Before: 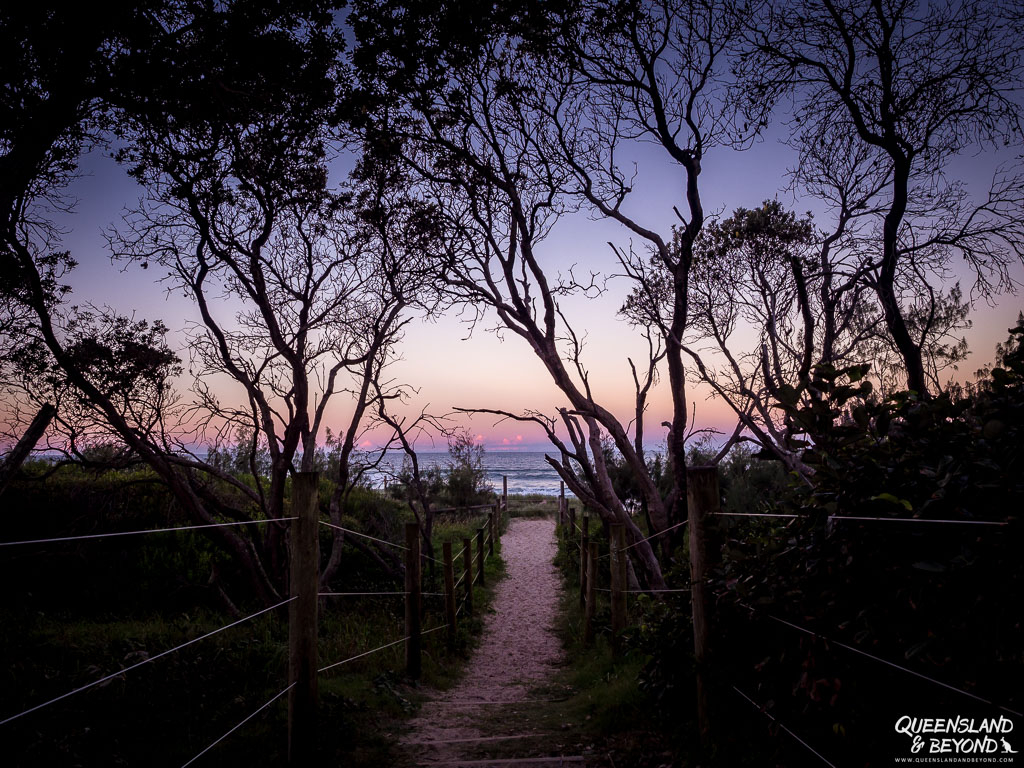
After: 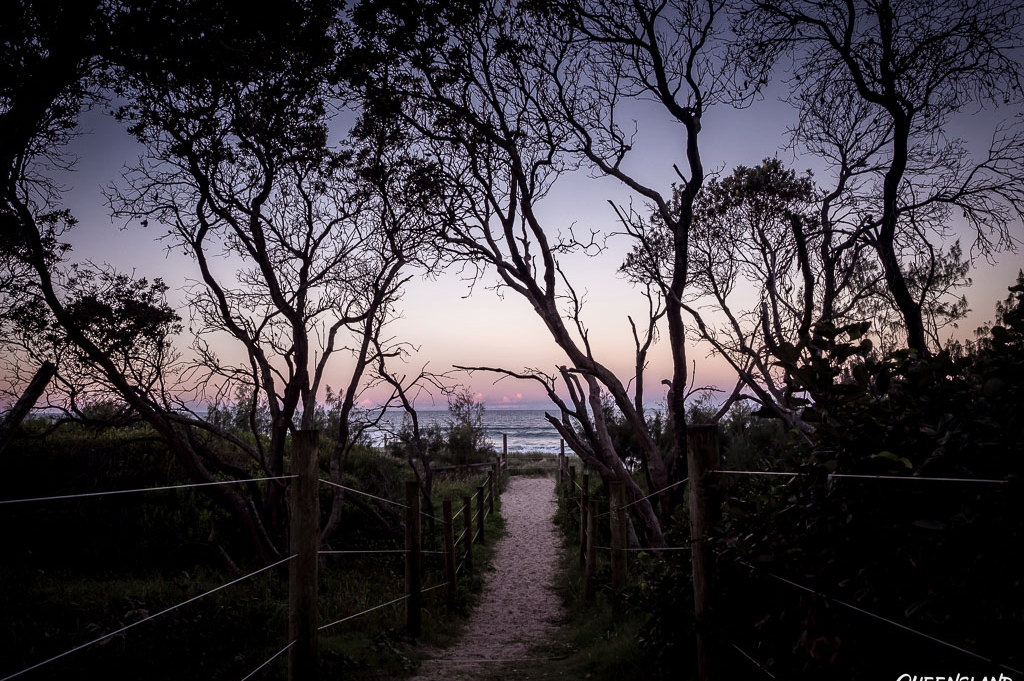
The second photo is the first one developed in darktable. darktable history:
crop and rotate: top 5.578%, bottom 5.645%
contrast brightness saturation: contrast 0.099, saturation -0.356
